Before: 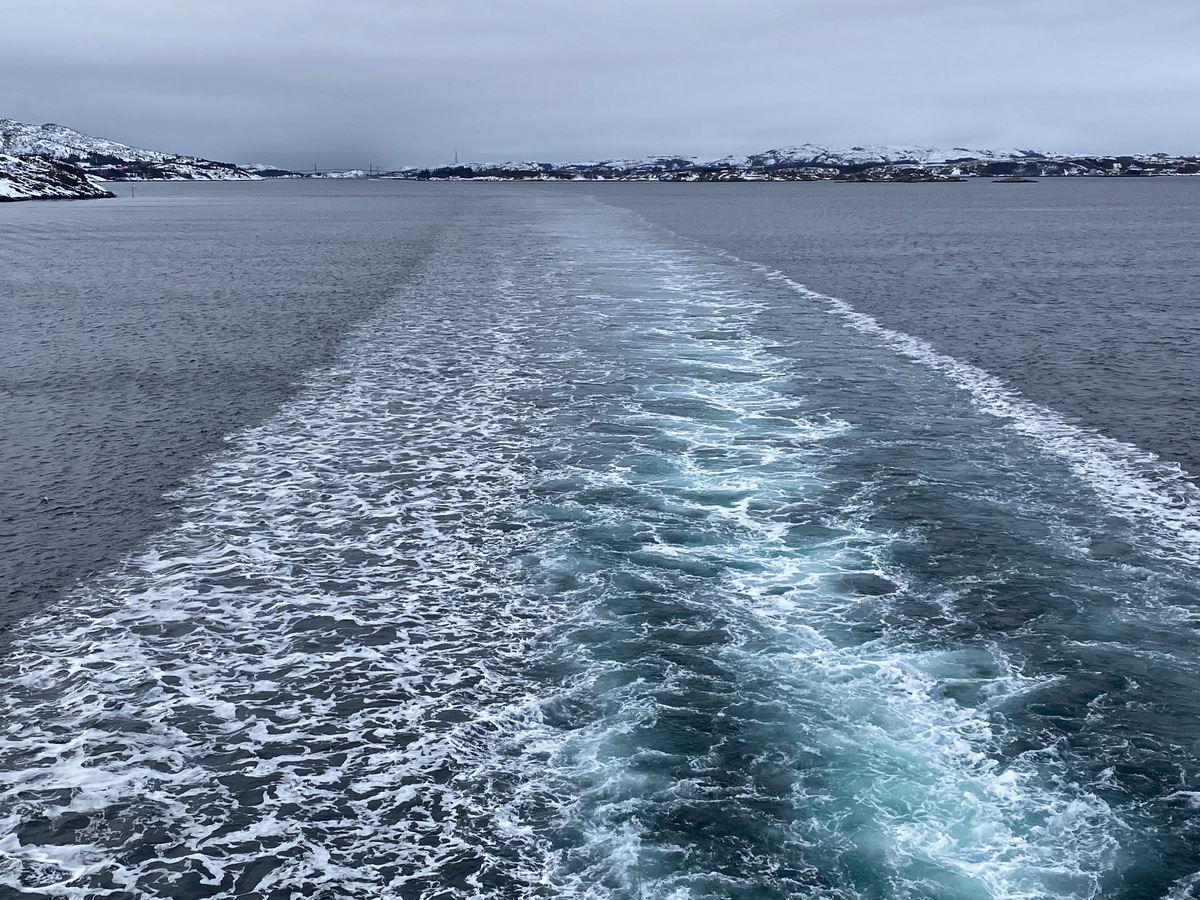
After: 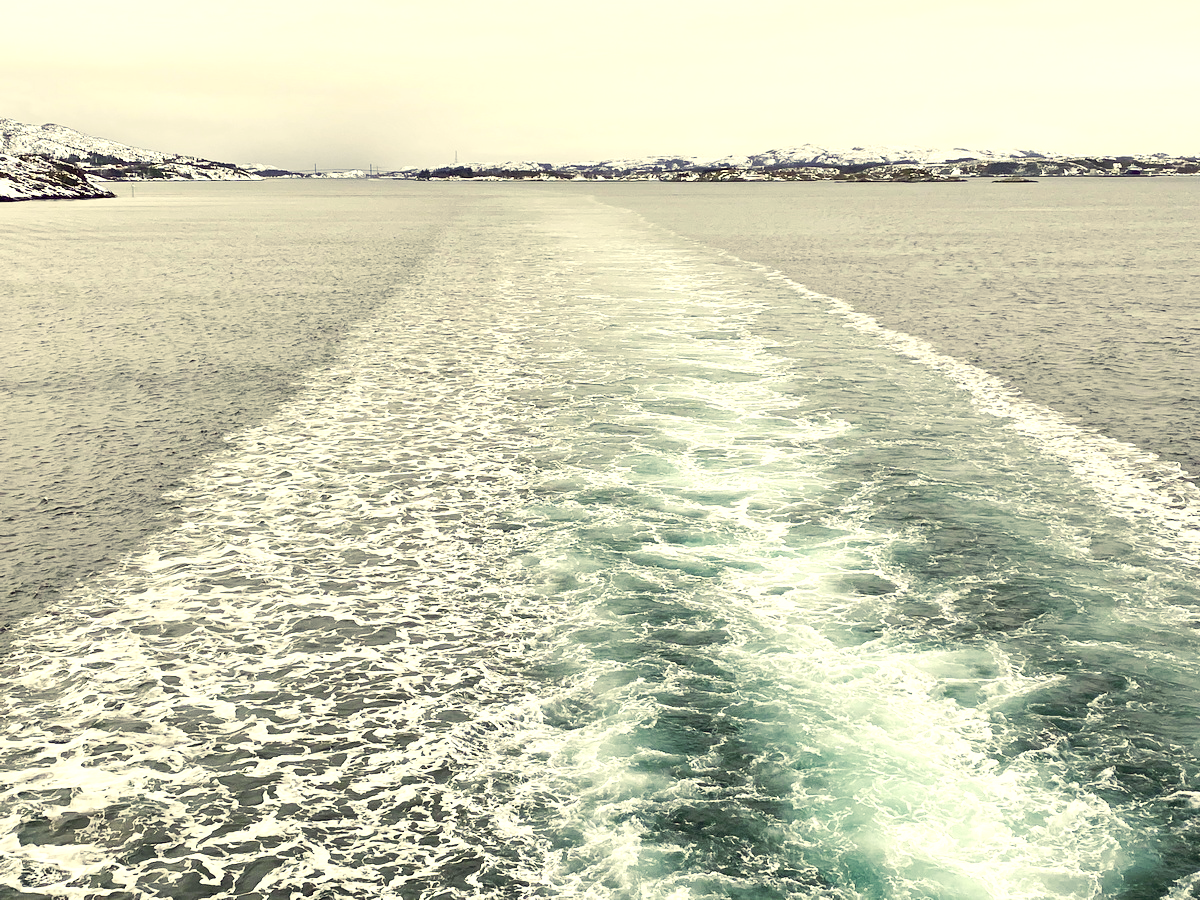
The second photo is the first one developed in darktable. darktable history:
exposure: black level correction 0, exposure 1.2 EV, compensate exposure bias true, compensate highlight preservation false
color correction: highlights a* 0.102, highlights b* 29.42, shadows a* -0.3, shadows b* 21.57
tone curve: curves: ch0 [(0, 0) (0.004, 0.001) (0.133, 0.16) (0.325, 0.399) (0.475, 0.588) (0.832, 0.903) (1, 1)], preserve colors none
